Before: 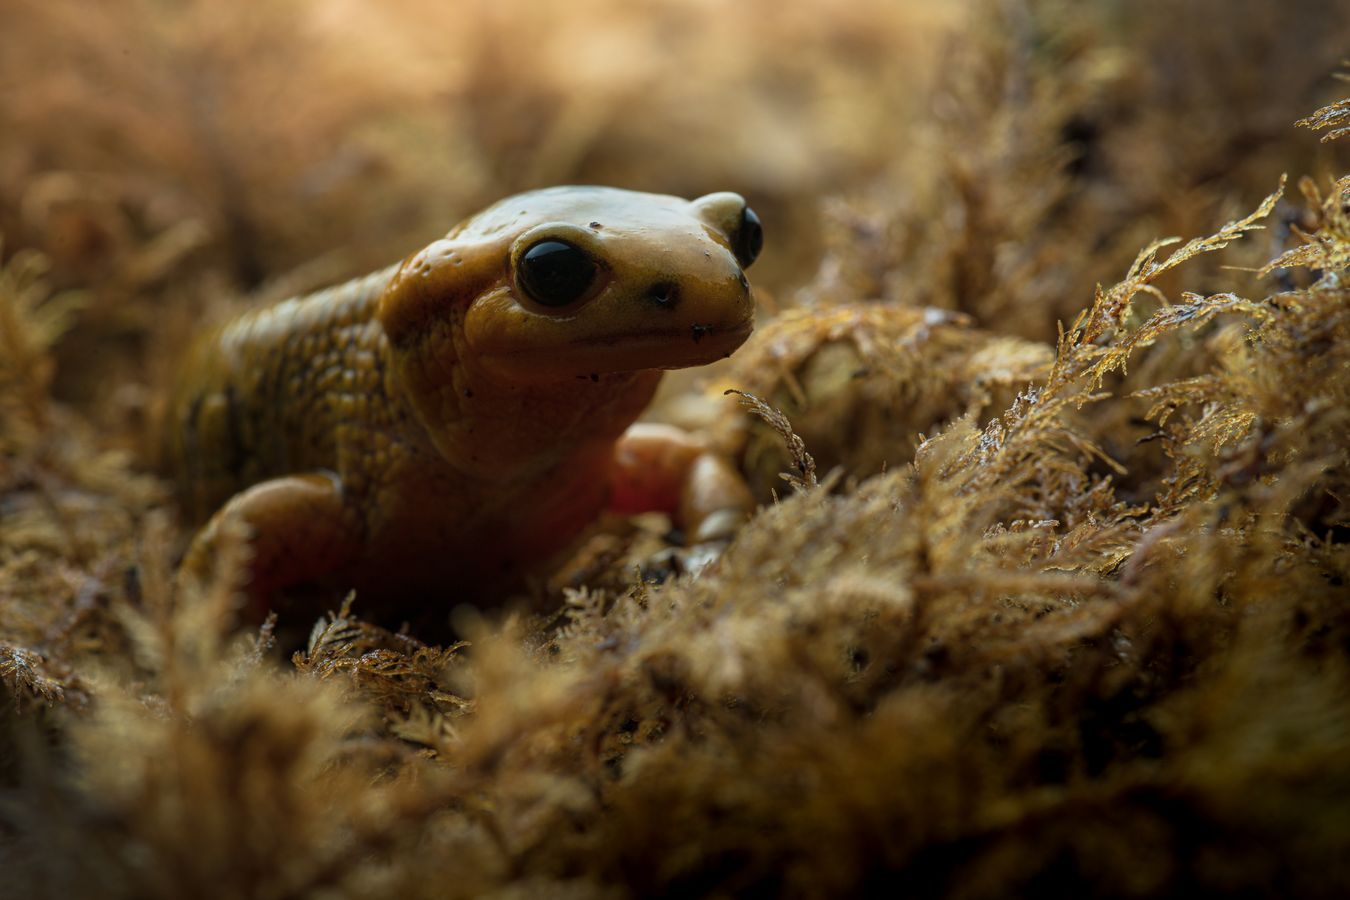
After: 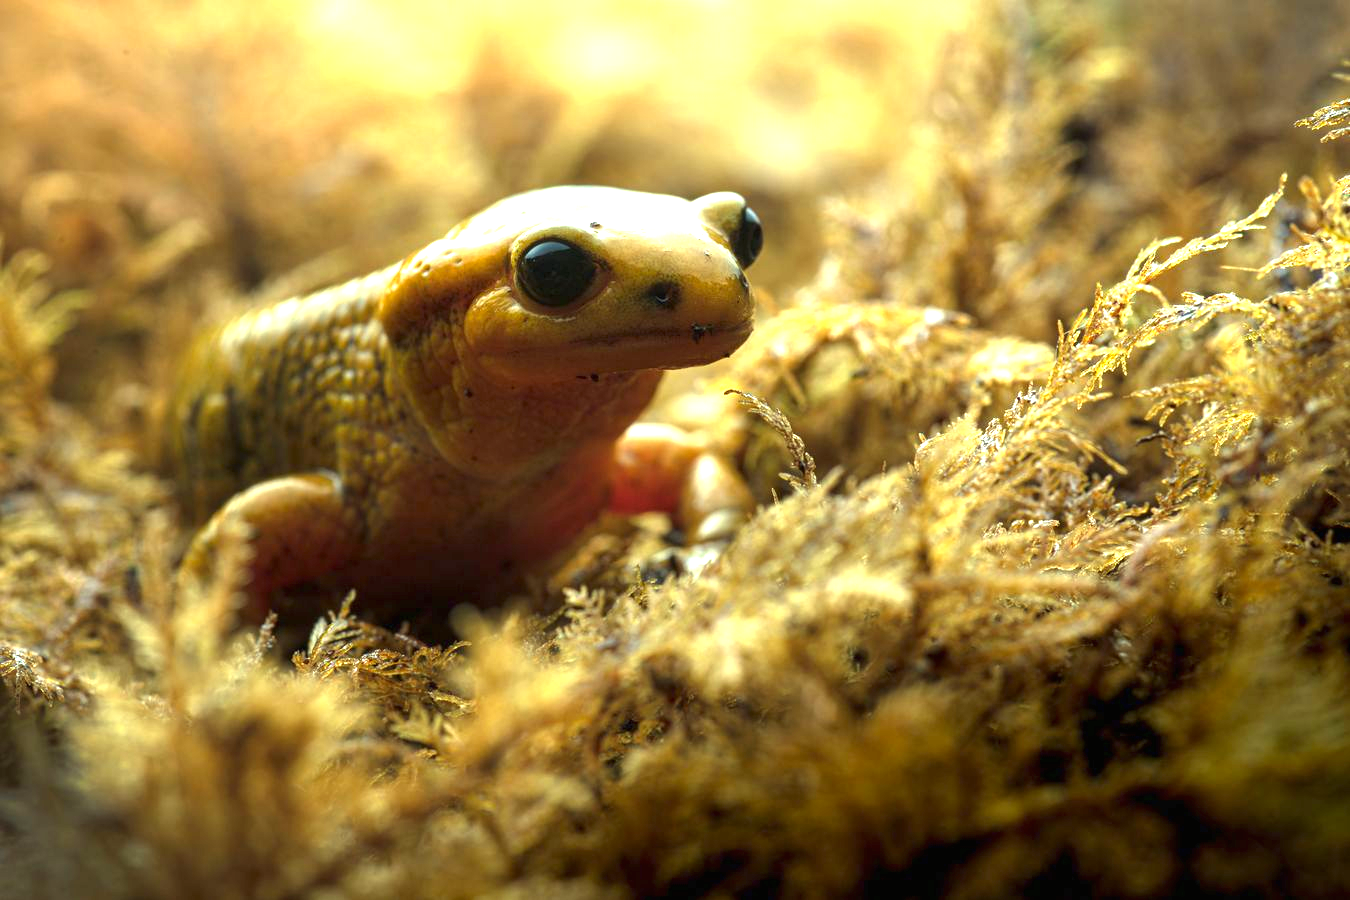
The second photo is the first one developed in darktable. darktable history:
exposure: black level correction 0, exposure 1.75 EV, compensate exposure bias true, compensate highlight preservation false
color balance: mode lift, gamma, gain (sRGB)
color correction: highlights a* -5.94, highlights b* 11.19
